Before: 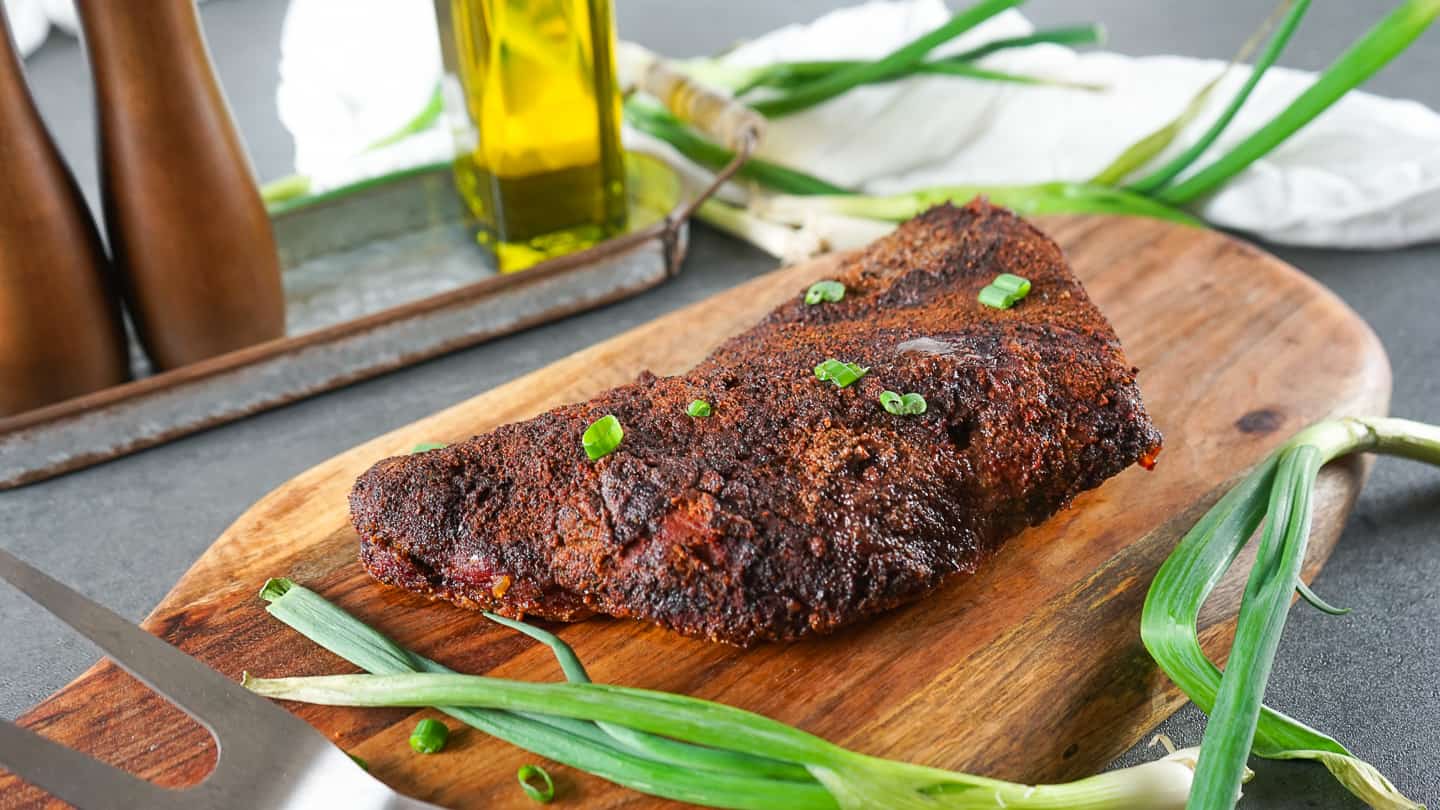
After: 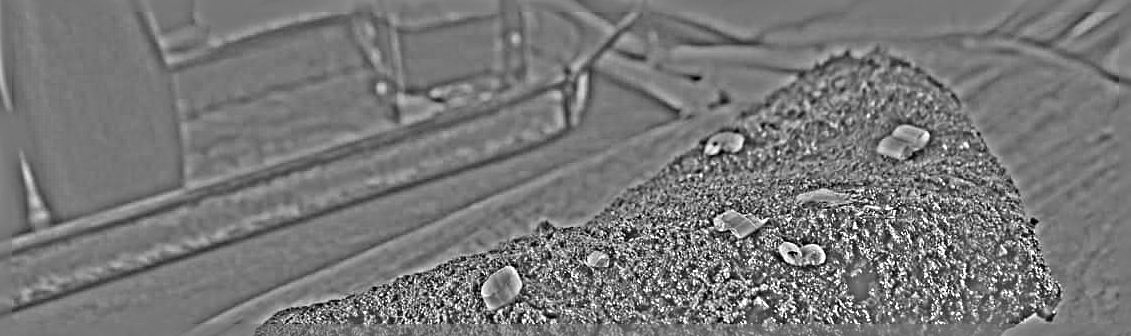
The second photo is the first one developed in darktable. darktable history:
white balance: red 0.766, blue 1.537
shadows and highlights: shadows 37.27, highlights -28.18, soften with gaussian
sharpen: radius 6.3, amount 1.8, threshold 0
crop: left 7.036%, top 18.398%, right 14.379%, bottom 40.043%
highpass: sharpness 25.84%, contrast boost 14.94%
